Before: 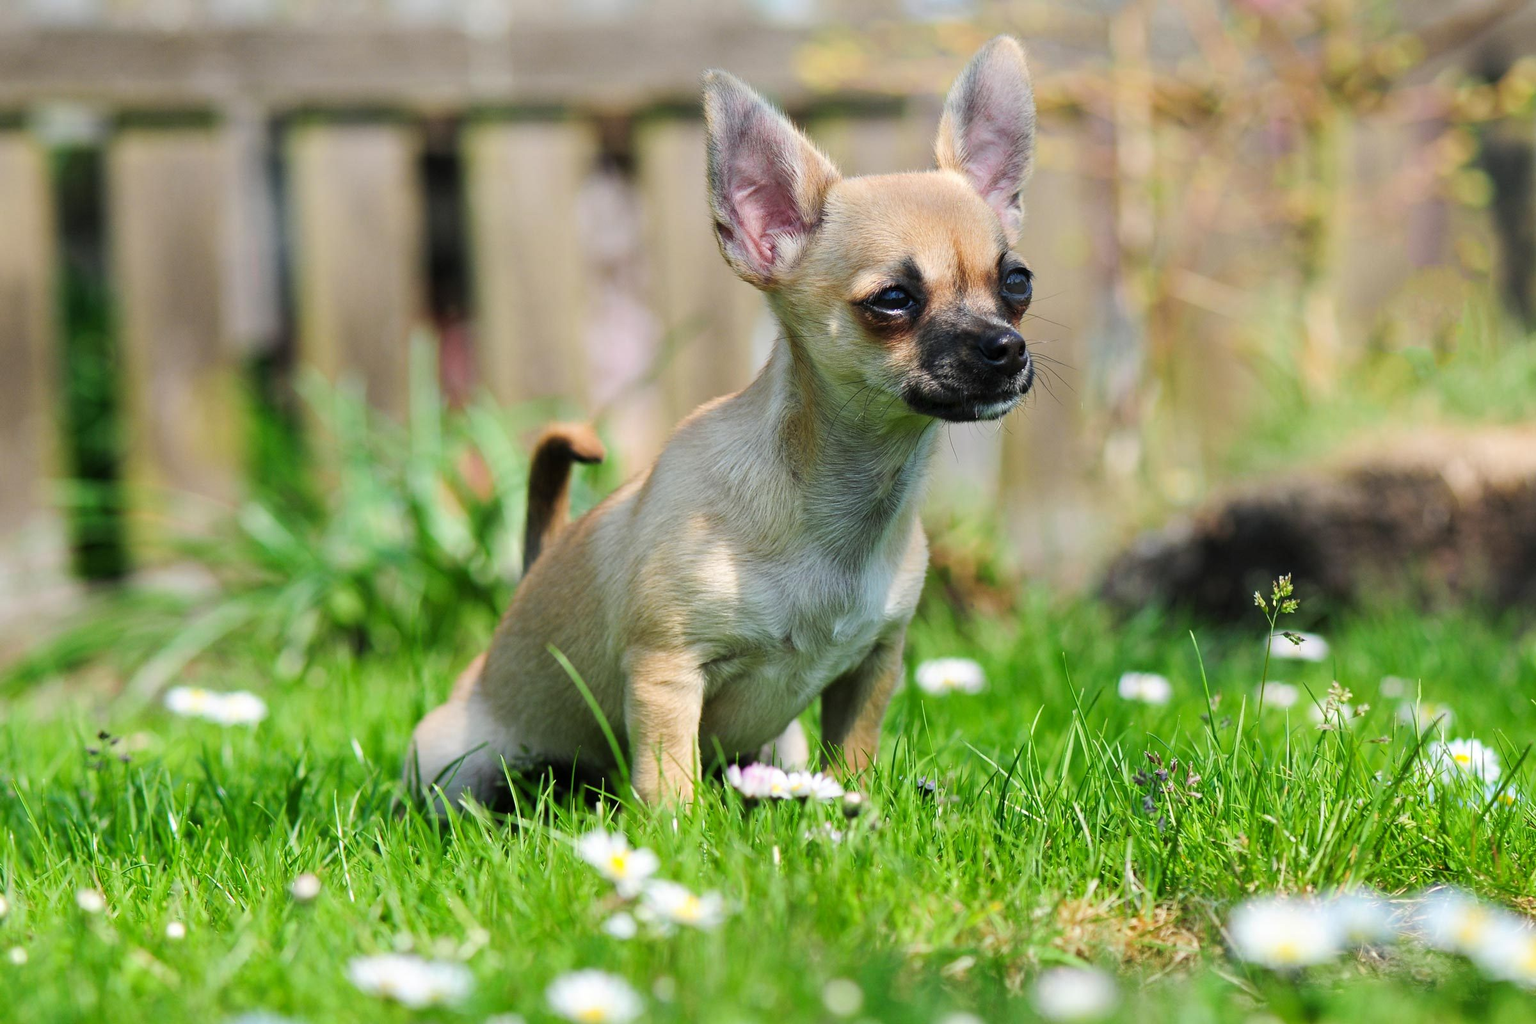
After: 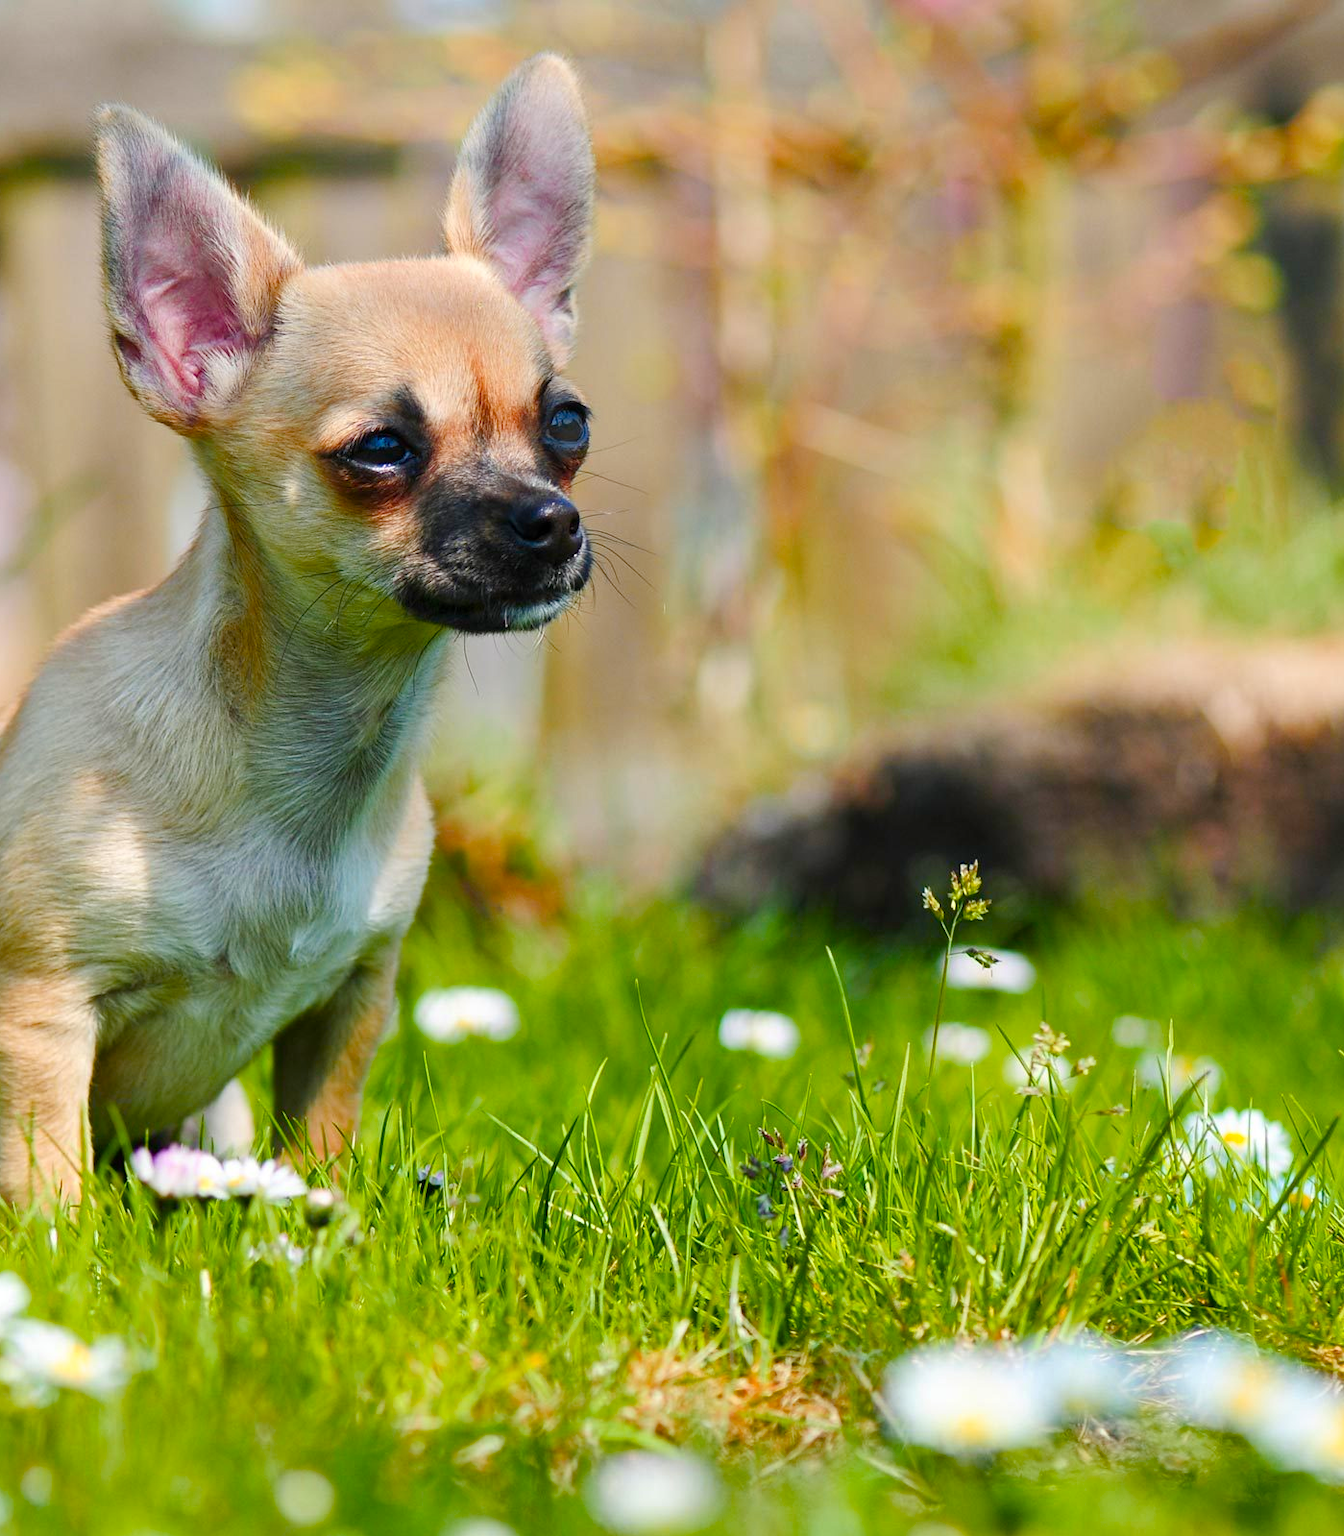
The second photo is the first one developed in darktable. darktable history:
color balance rgb: perceptual saturation grading › global saturation 26.751%, perceptual saturation grading › highlights -27.746%, perceptual saturation grading › mid-tones 15.418%, perceptual saturation grading › shadows 33.618%, global vibrance 11.204%
crop: left 41.629%
color zones: curves: ch1 [(0.235, 0.558) (0.75, 0.5)]; ch2 [(0.25, 0.462) (0.749, 0.457)]
